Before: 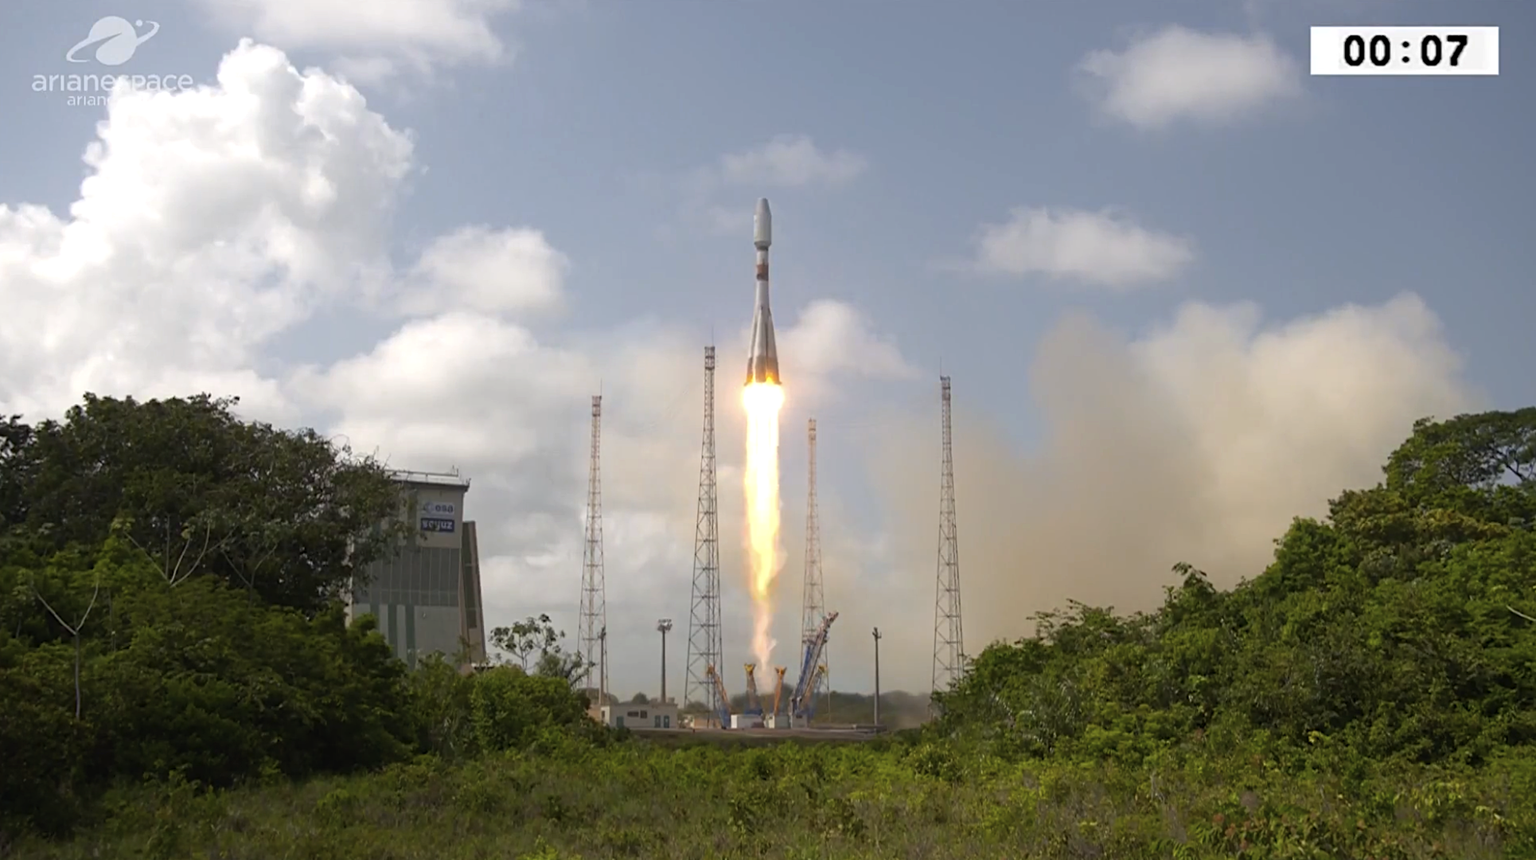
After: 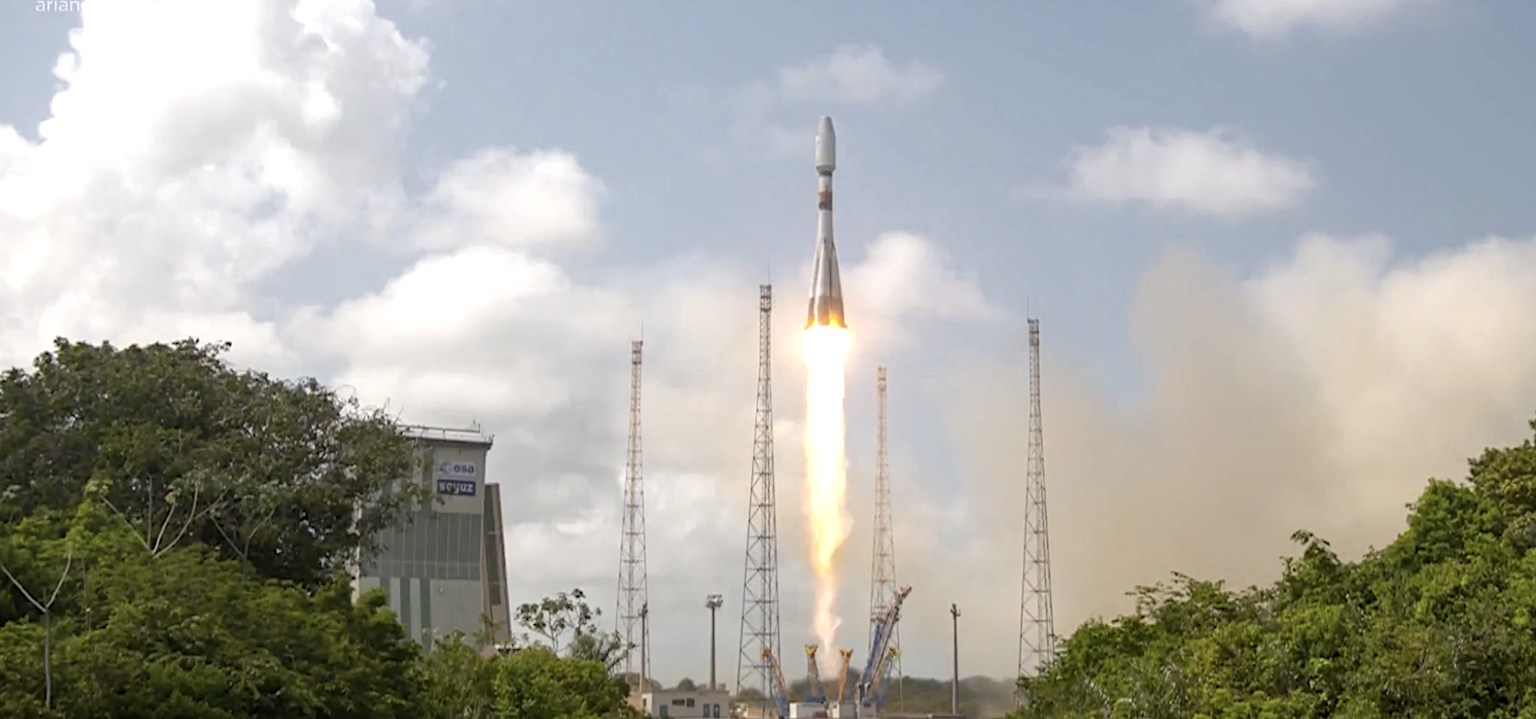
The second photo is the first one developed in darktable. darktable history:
exposure: exposure 0.152 EV, compensate exposure bias true, compensate highlight preservation false
crop and rotate: left 2.377%, top 11.133%, right 9.55%, bottom 15.1%
local contrast: on, module defaults
